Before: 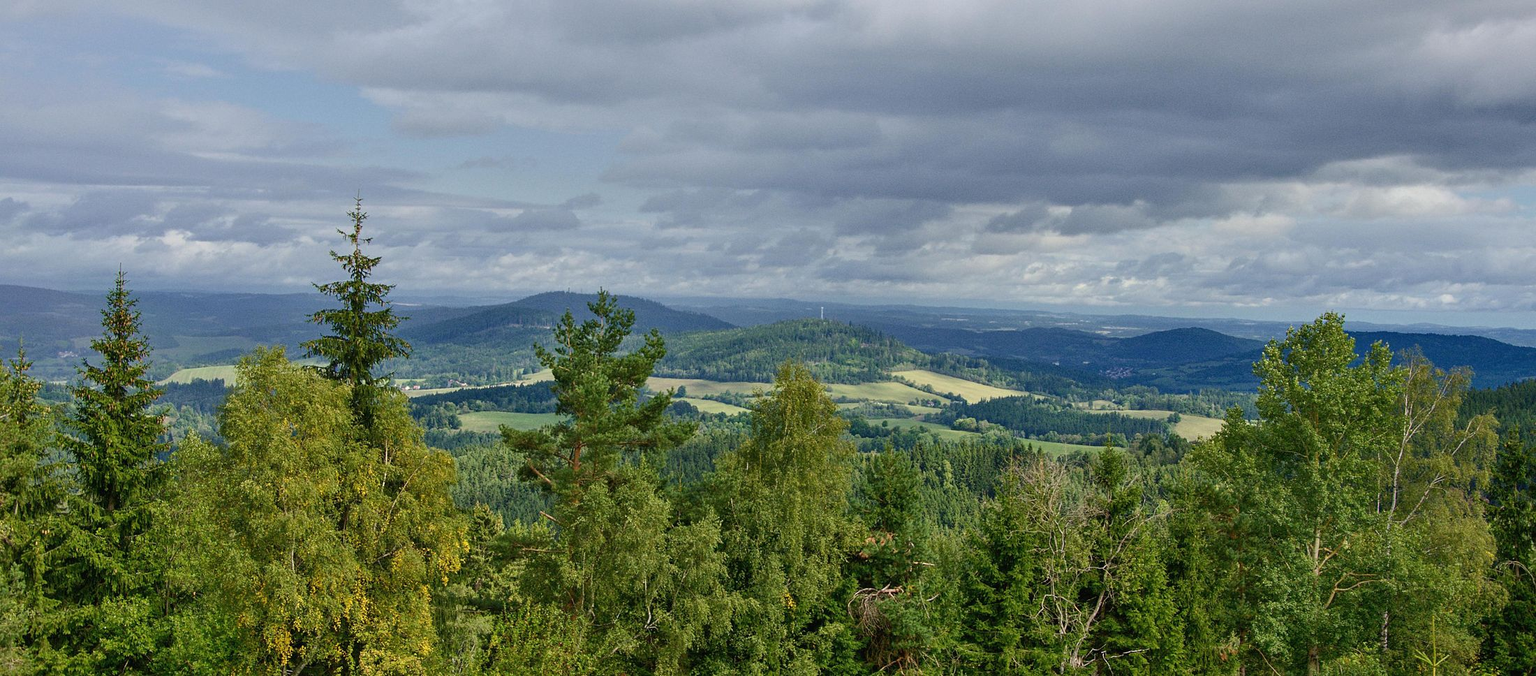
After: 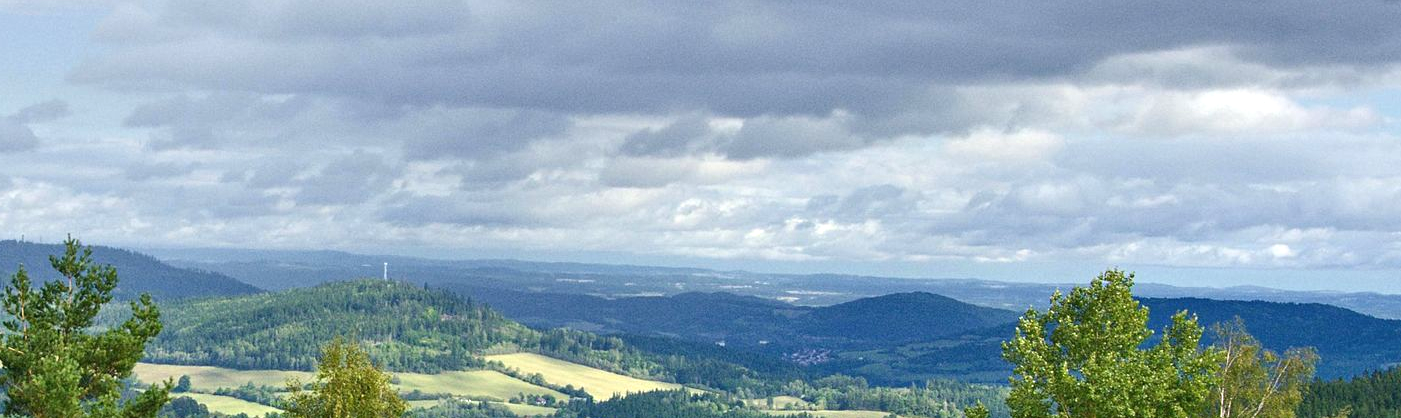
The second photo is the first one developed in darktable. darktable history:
crop: left 36.005%, top 18.293%, right 0.31%, bottom 38.444%
exposure: black level correction 0, exposure 0.7 EV, compensate exposure bias true, compensate highlight preservation false
